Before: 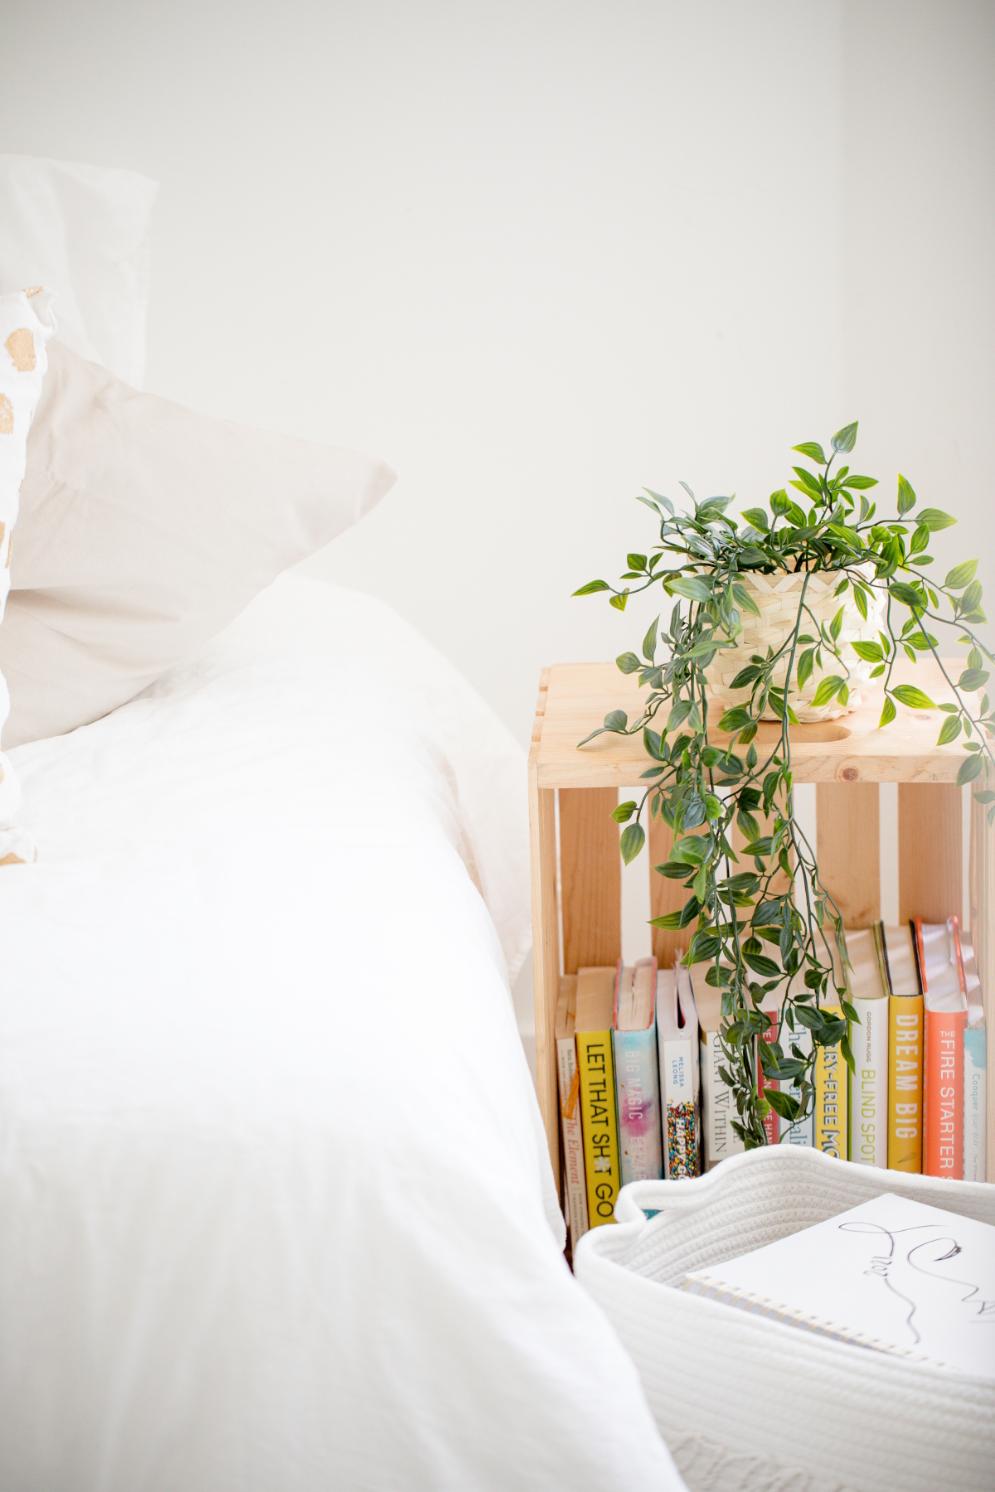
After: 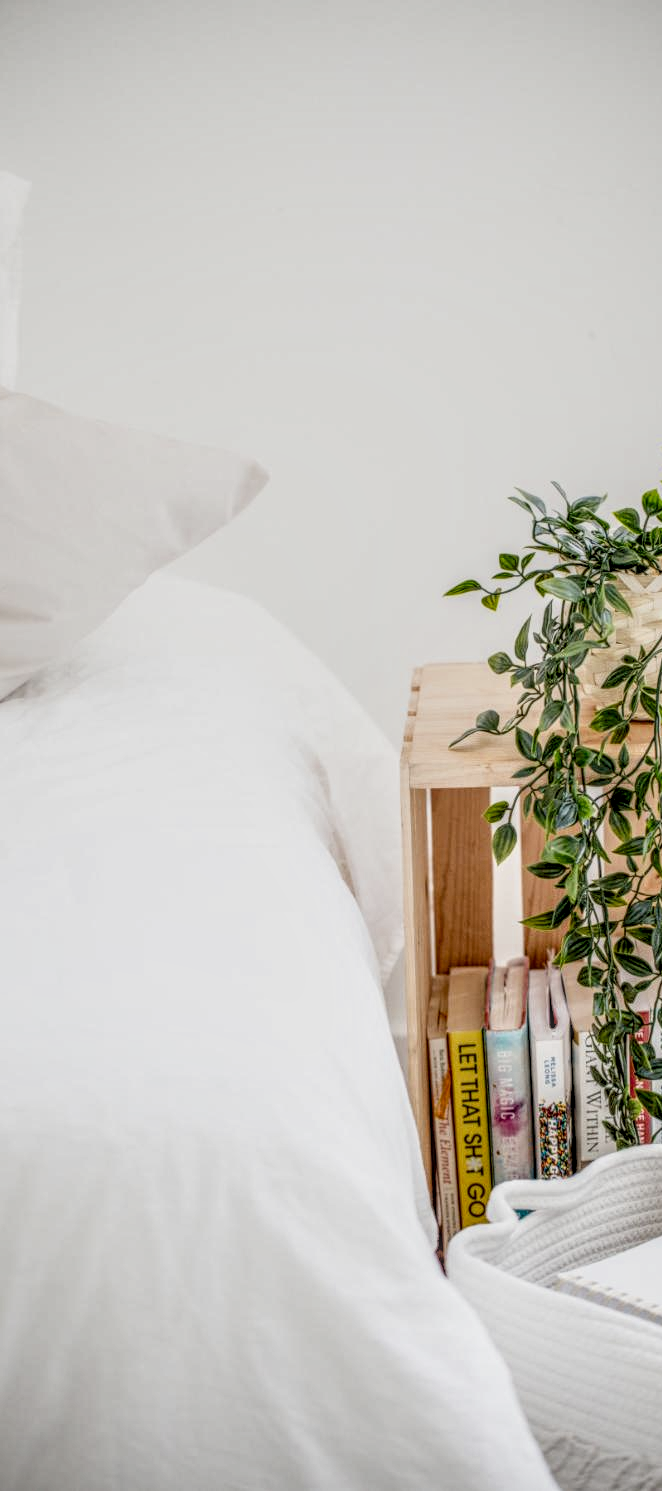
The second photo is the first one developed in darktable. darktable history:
local contrast: highlights 1%, shadows 0%, detail 299%, midtone range 0.295
crop and rotate: left 12.901%, right 20.52%
filmic rgb: black relative exposure -7.97 EV, white relative exposure 4 EV, threshold 5.98 EV, hardness 4.13, enable highlight reconstruction true
